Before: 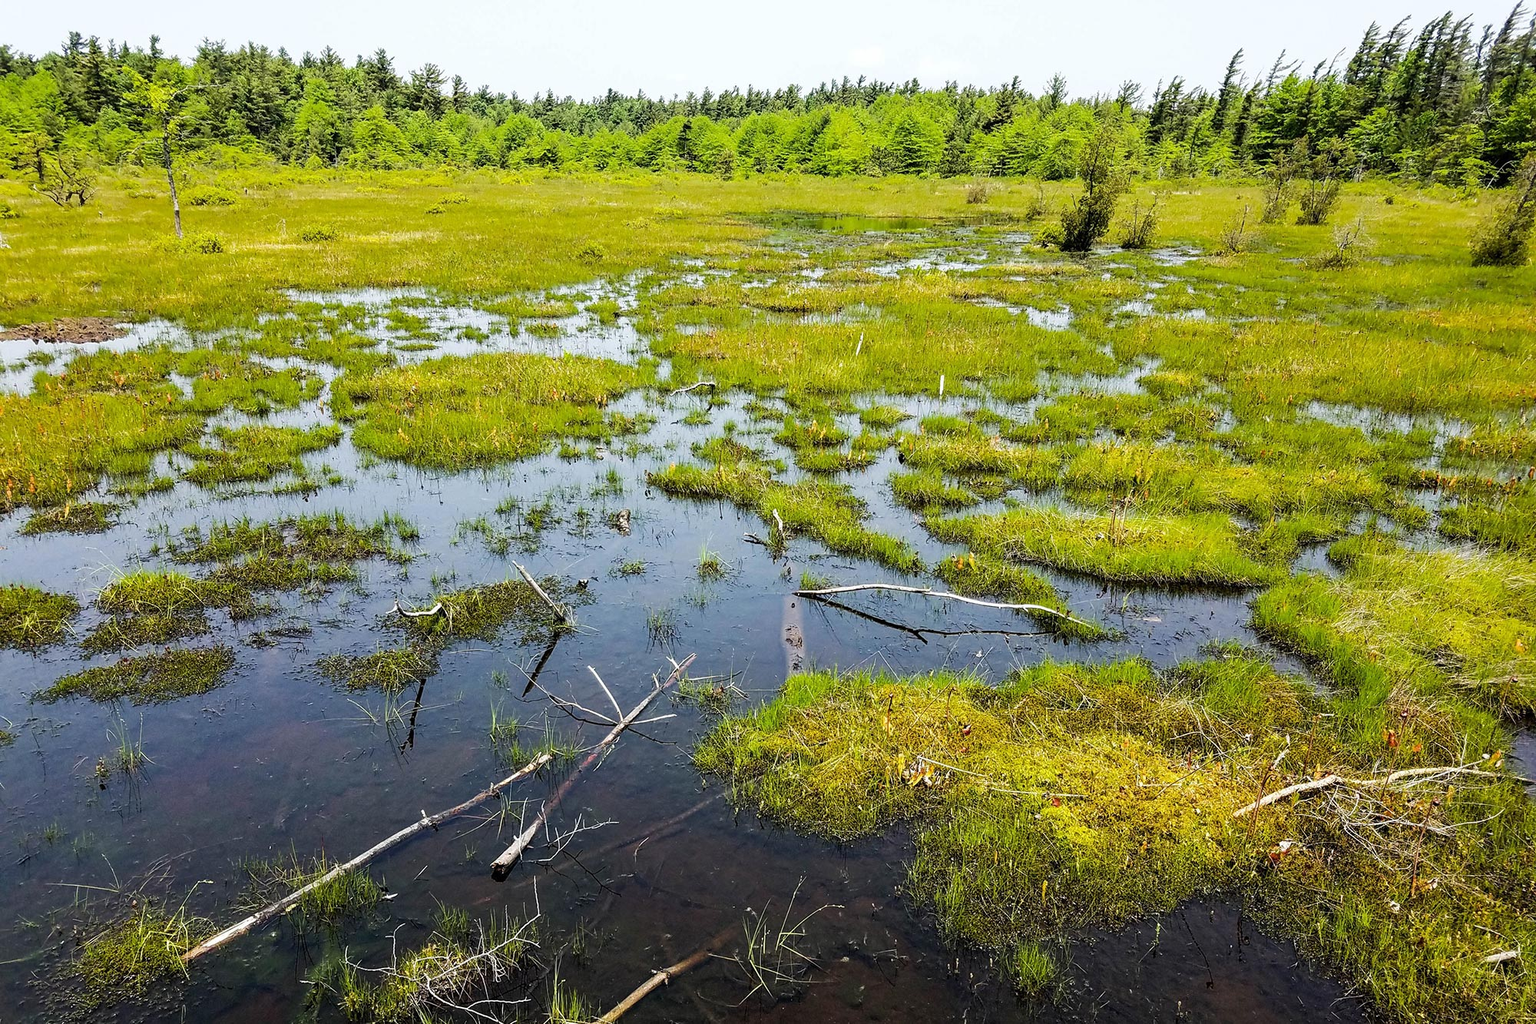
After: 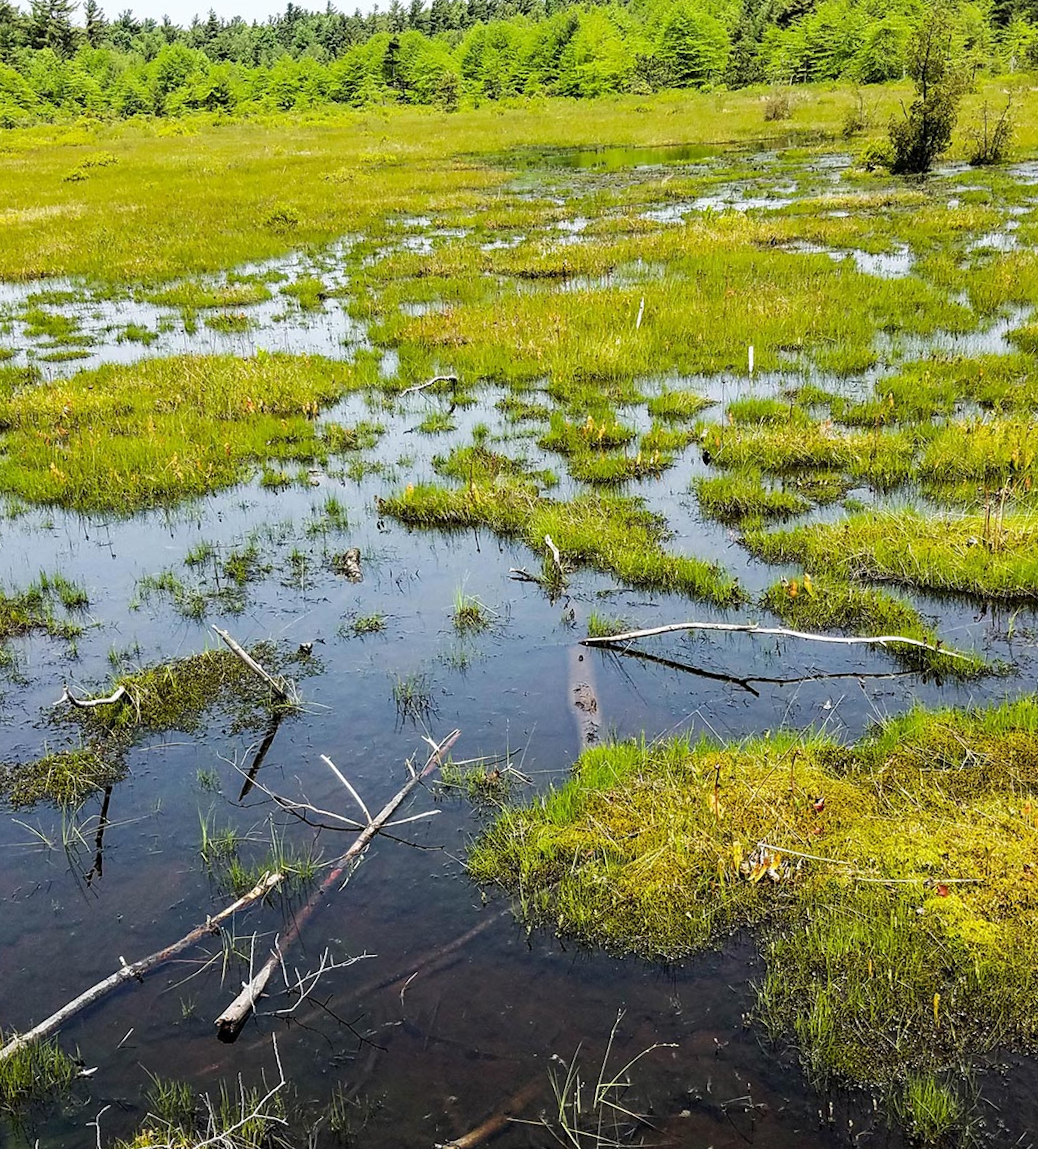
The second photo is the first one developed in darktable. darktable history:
crop and rotate: angle 0.02°, left 24.353%, top 13.219%, right 26.156%, bottom 8.224%
rotate and perspective: rotation -4.2°, shear 0.006, automatic cropping off
